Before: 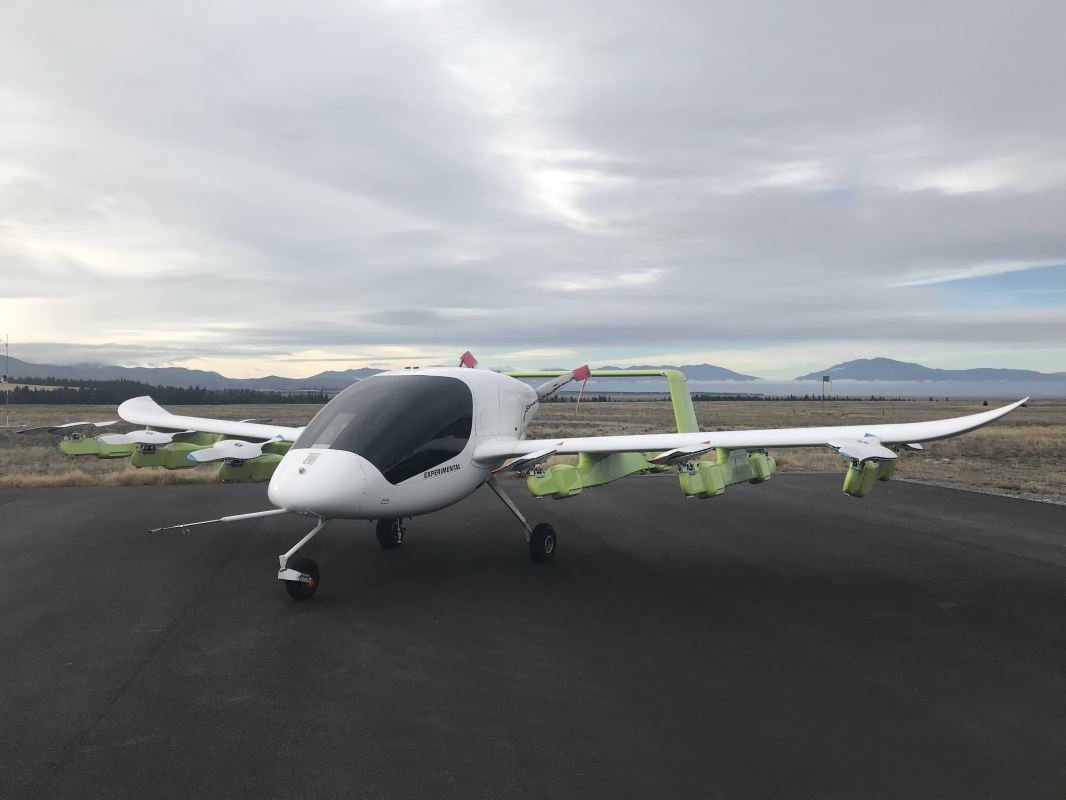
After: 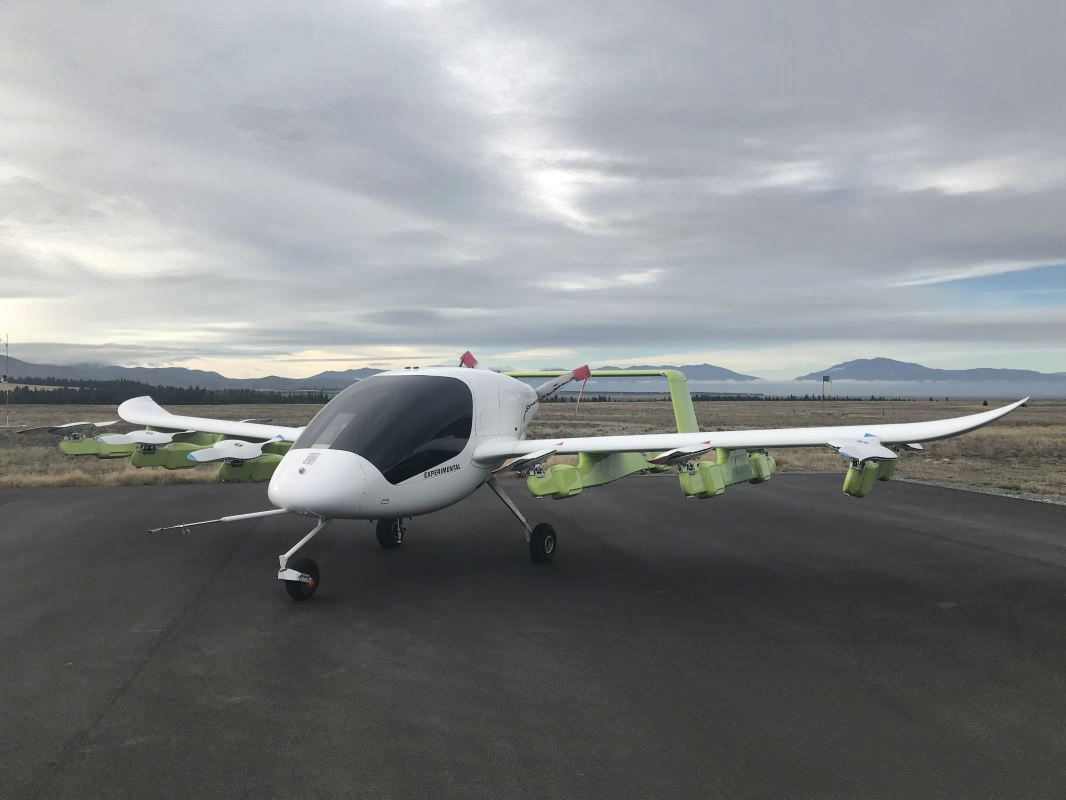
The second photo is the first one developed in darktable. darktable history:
tone equalizer: on, module defaults
haze removal: strength 0.02, distance 0.25, compatibility mode true, adaptive false
shadows and highlights: low approximation 0.01, soften with gaussian
